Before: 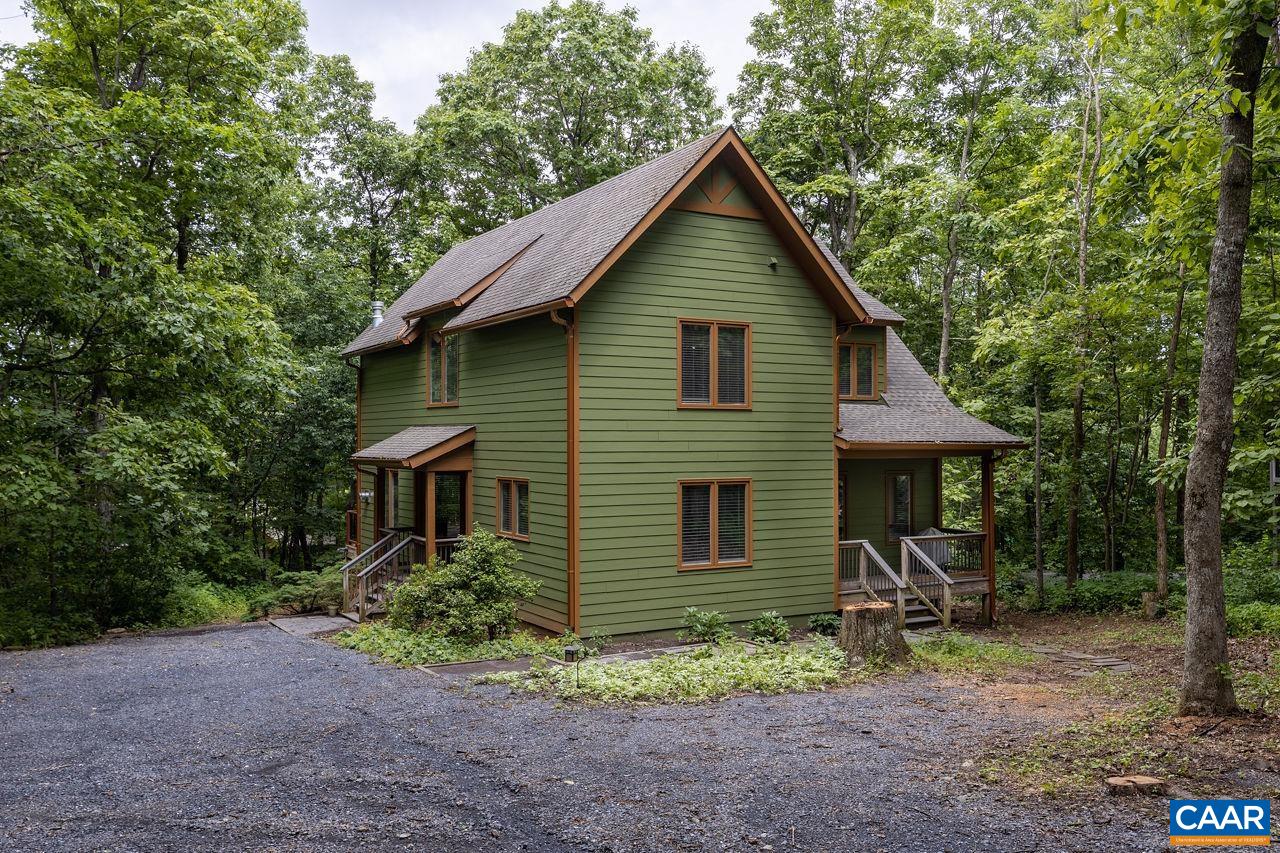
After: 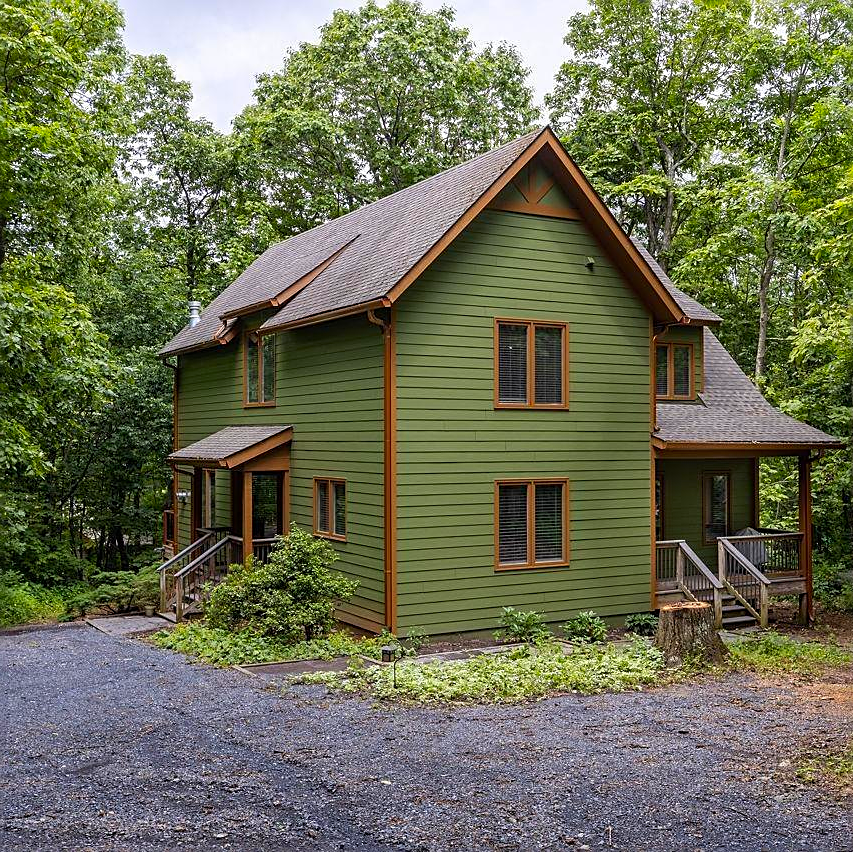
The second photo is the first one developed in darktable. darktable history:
sharpen: on, module defaults
color correction: highlights b* 0.003, saturation 1.33
contrast equalizer: octaves 7, y [[0.5 ×6], [0.5 ×6], [0.5, 0.5, 0.501, 0.545, 0.707, 0.863], [0 ×6], [0 ×6]]
crop and rotate: left 14.366%, right 18.934%
